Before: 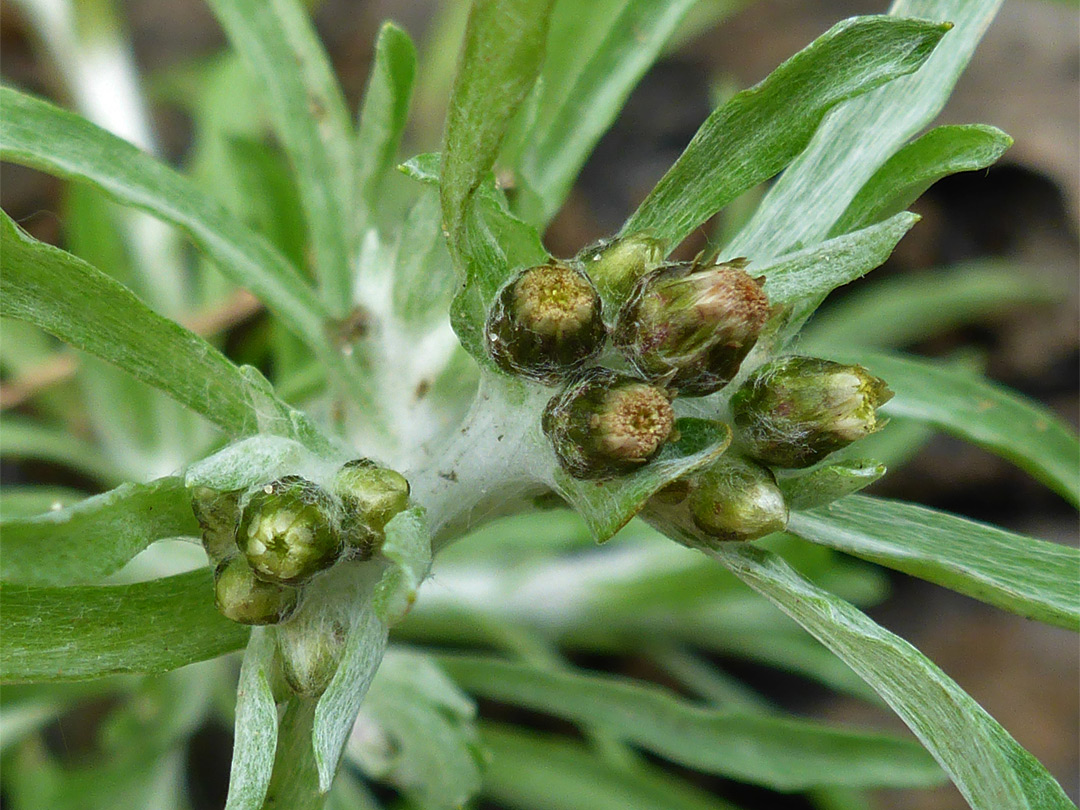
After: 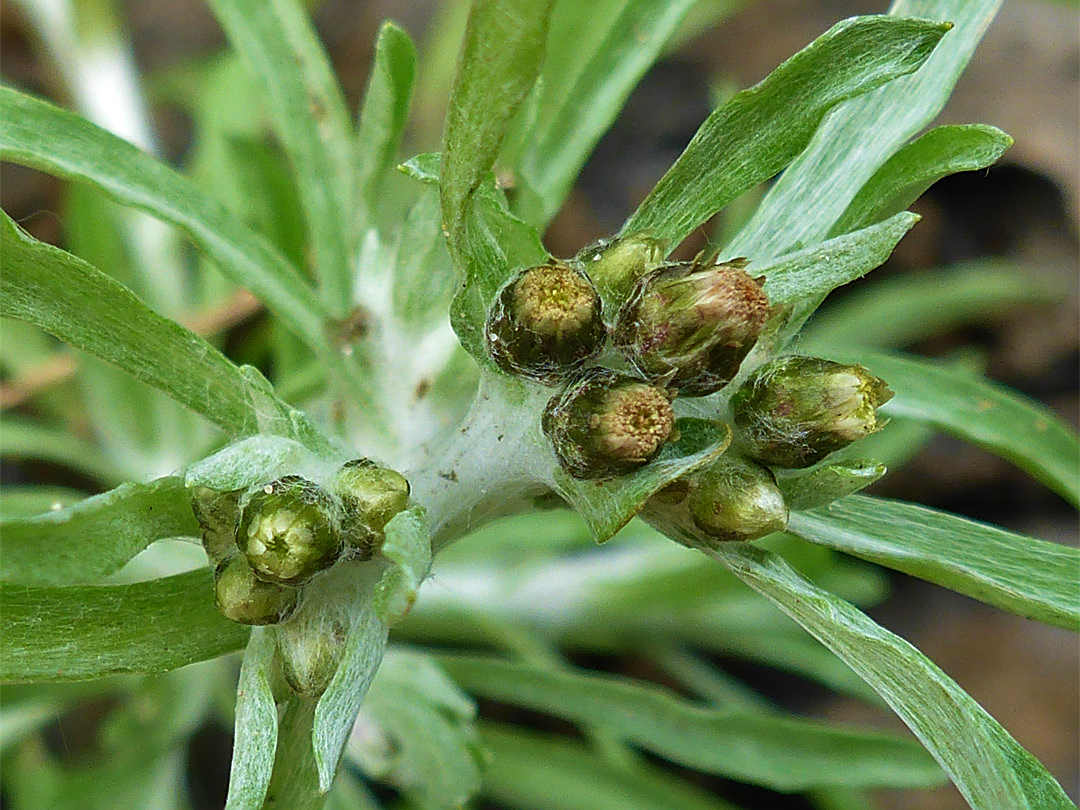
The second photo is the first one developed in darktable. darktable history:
velvia: on, module defaults
sharpen: on, module defaults
tone equalizer: edges refinement/feathering 500, mask exposure compensation -1.57 EV, preserve details no
